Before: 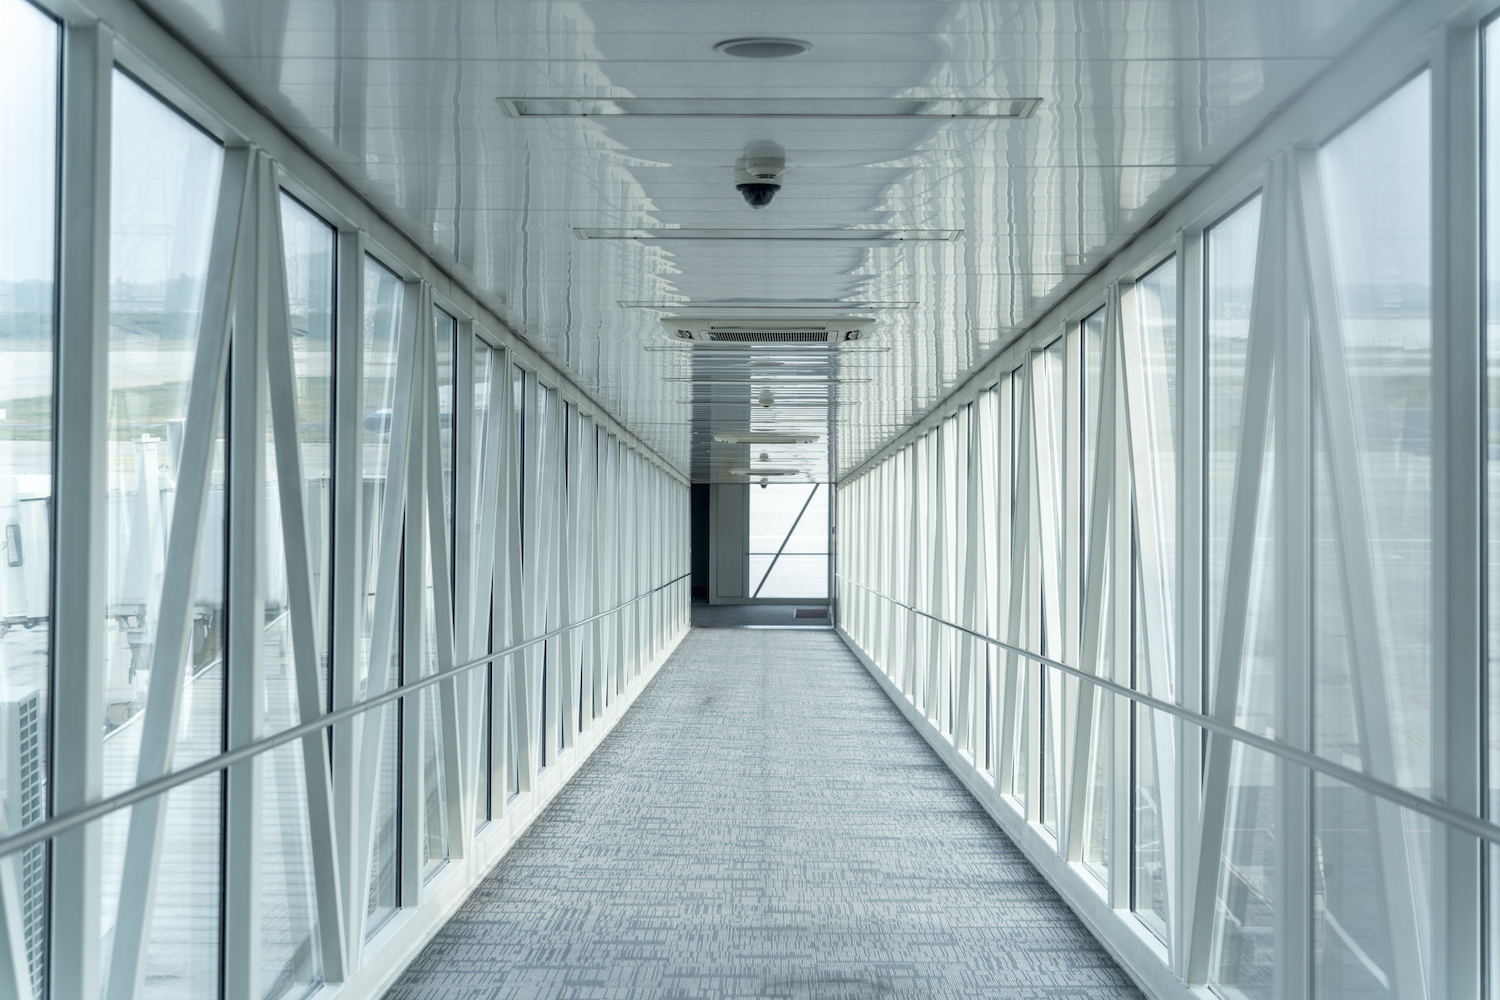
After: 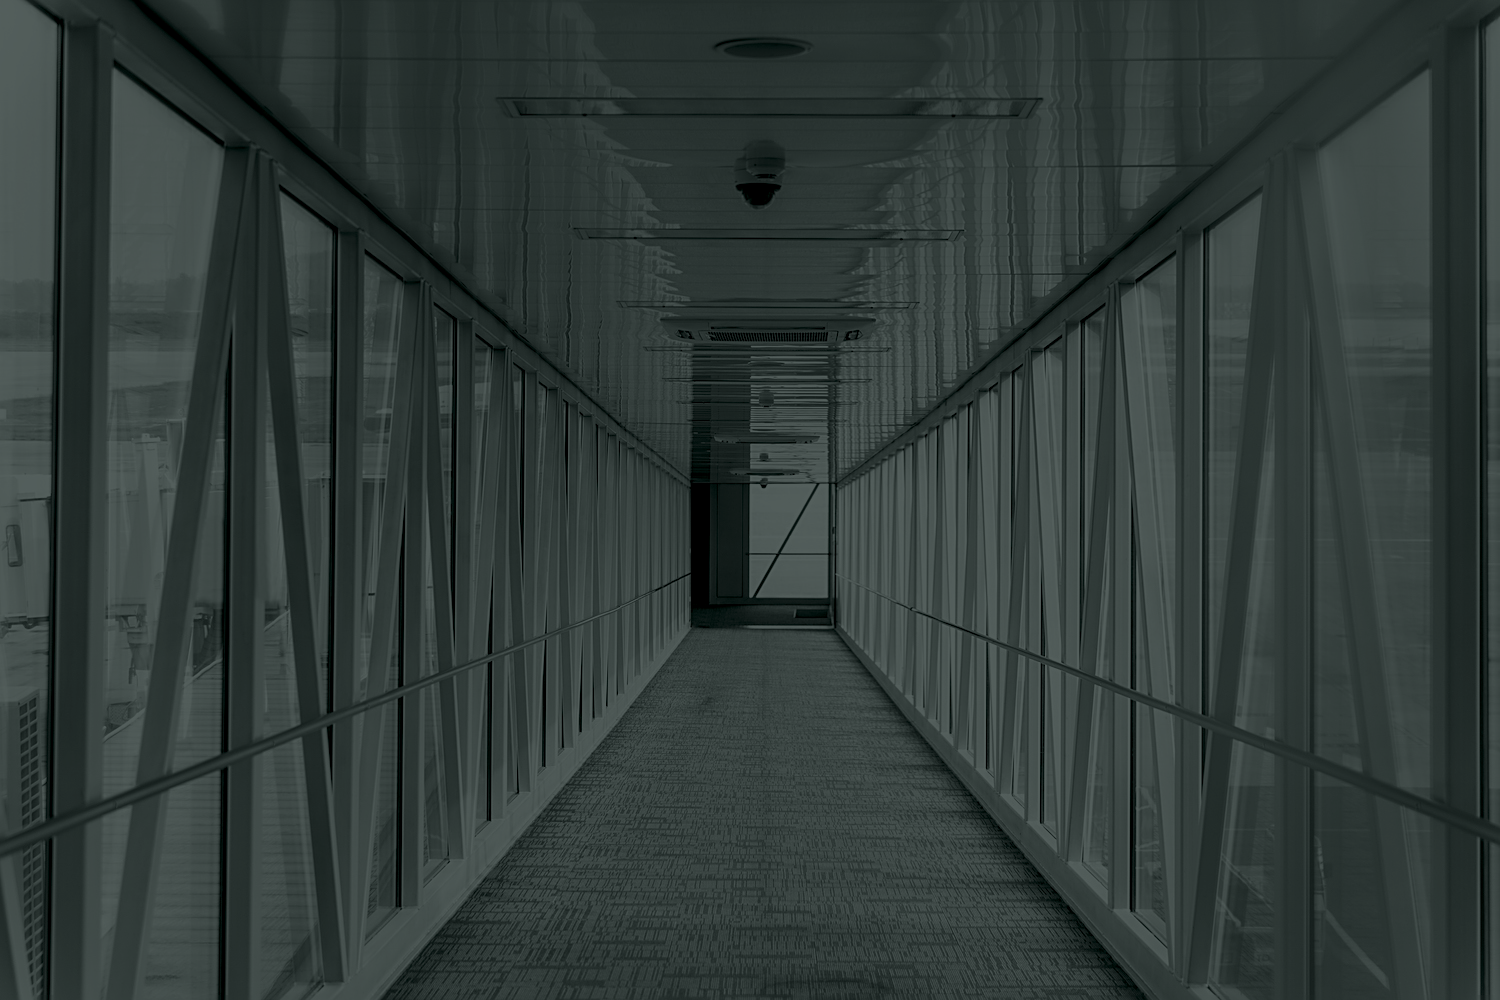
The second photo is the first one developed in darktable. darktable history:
sharpen: on, module defaults
velvia: on, module defaults
colorize: hue 90°, saturation 19%, lightness 1.59%, version 1
